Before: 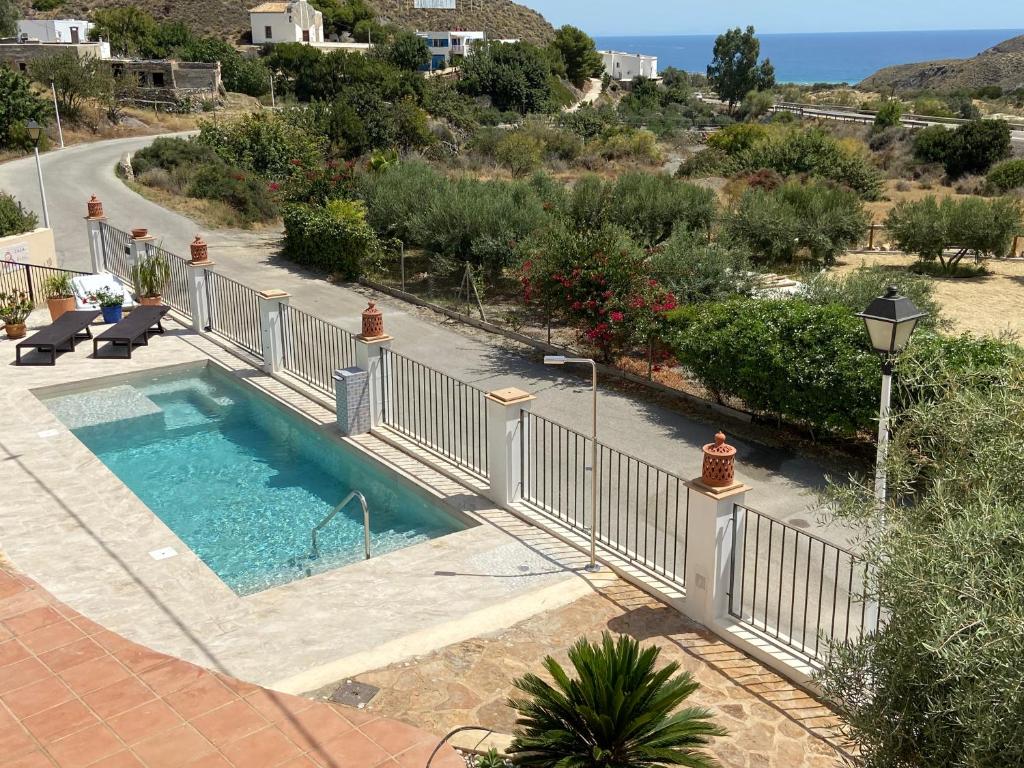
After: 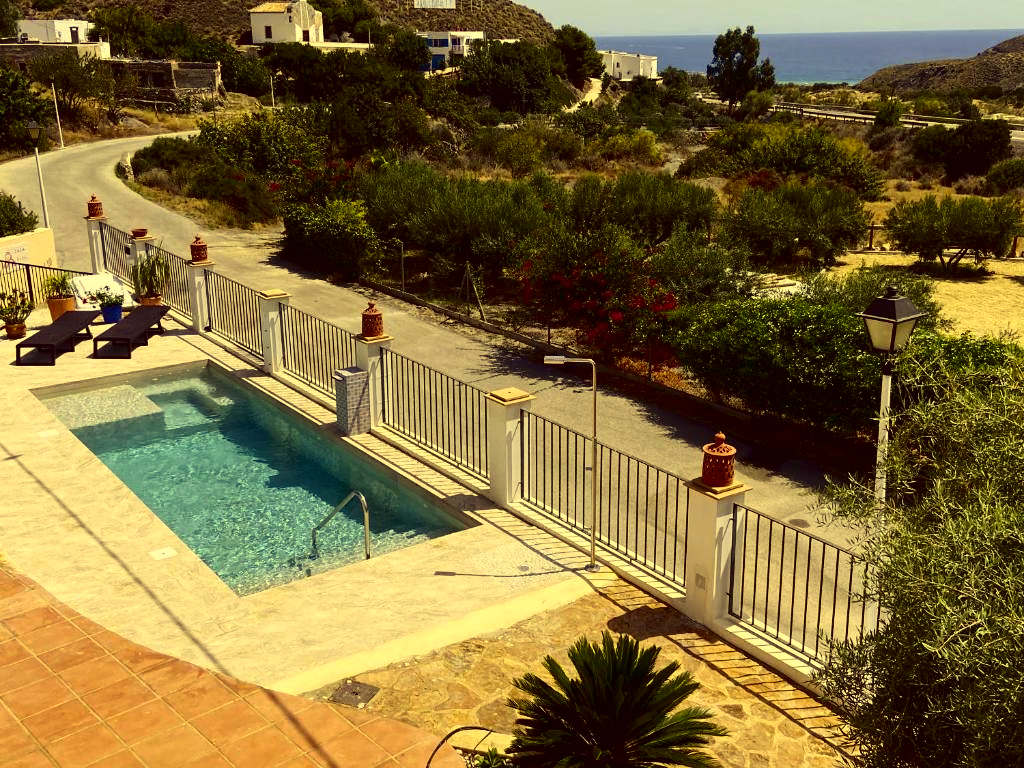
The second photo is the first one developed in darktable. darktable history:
contrast brightness saturation: contrast 0.24, brightness -0.24, saturation 0.14
color correction: highlights a* -0.482, highlights b* 40, shadows a* 9.8, shadows b* -0.161
